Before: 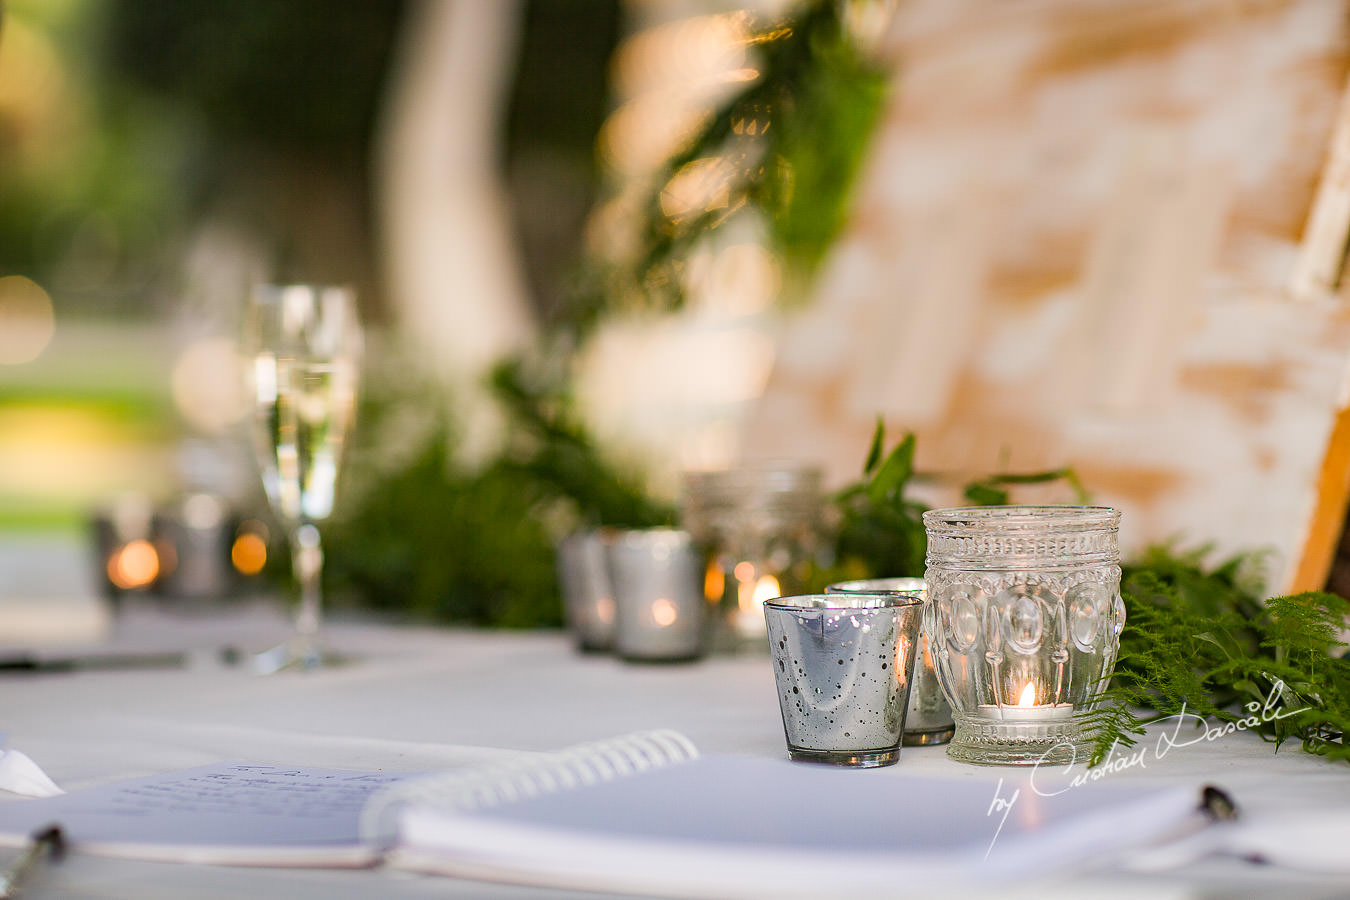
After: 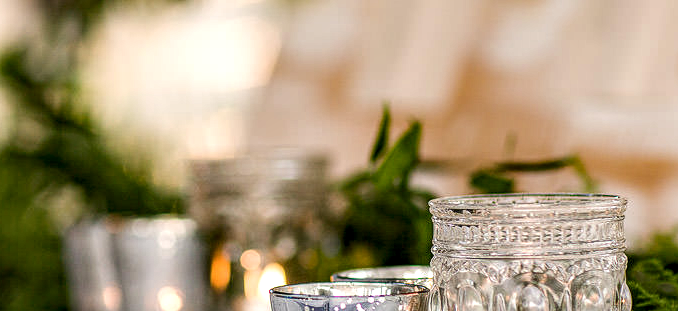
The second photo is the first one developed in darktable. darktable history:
crop: left 36.607%, top 34.735%, right 13.146%, bottom 30.611%
local contrast: highlights 79%, shadows 56%, detail 175%, midtone range 0.428
